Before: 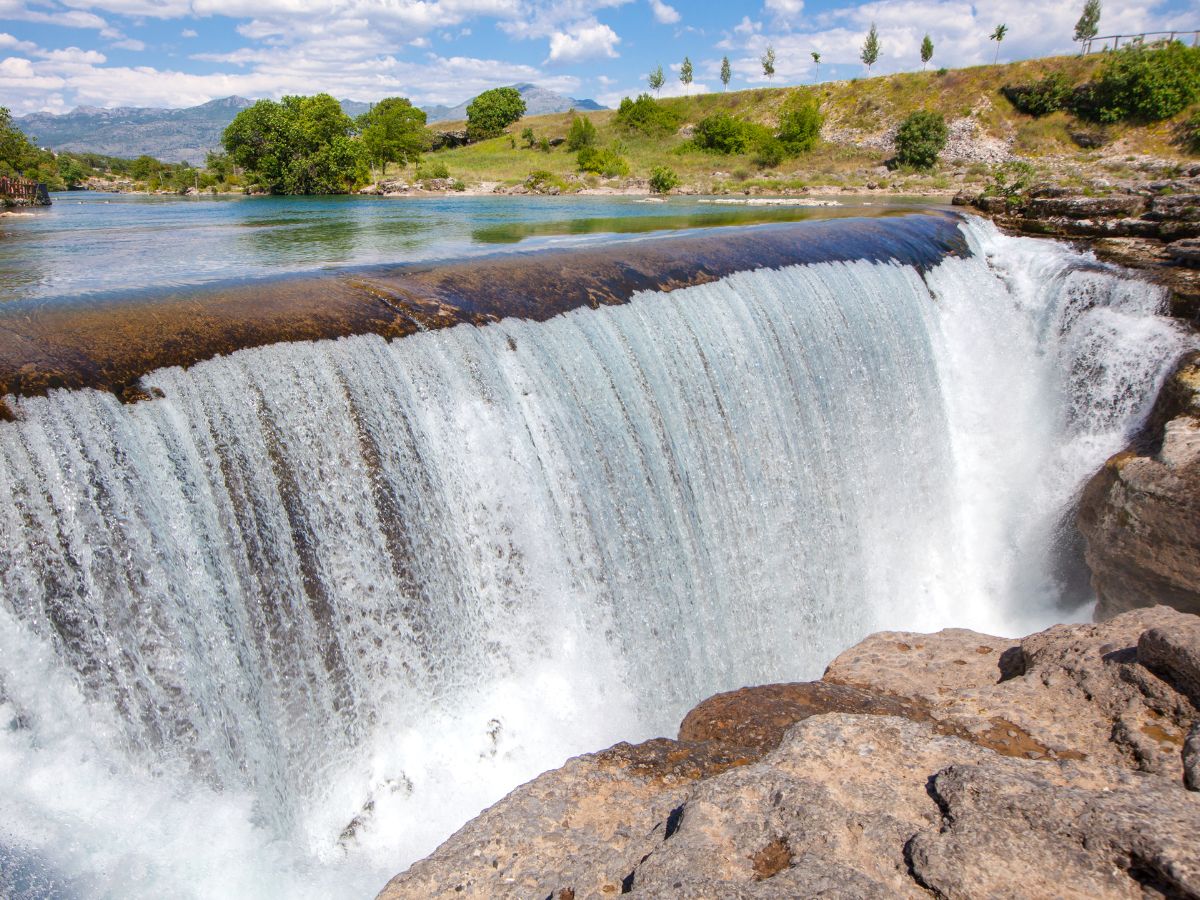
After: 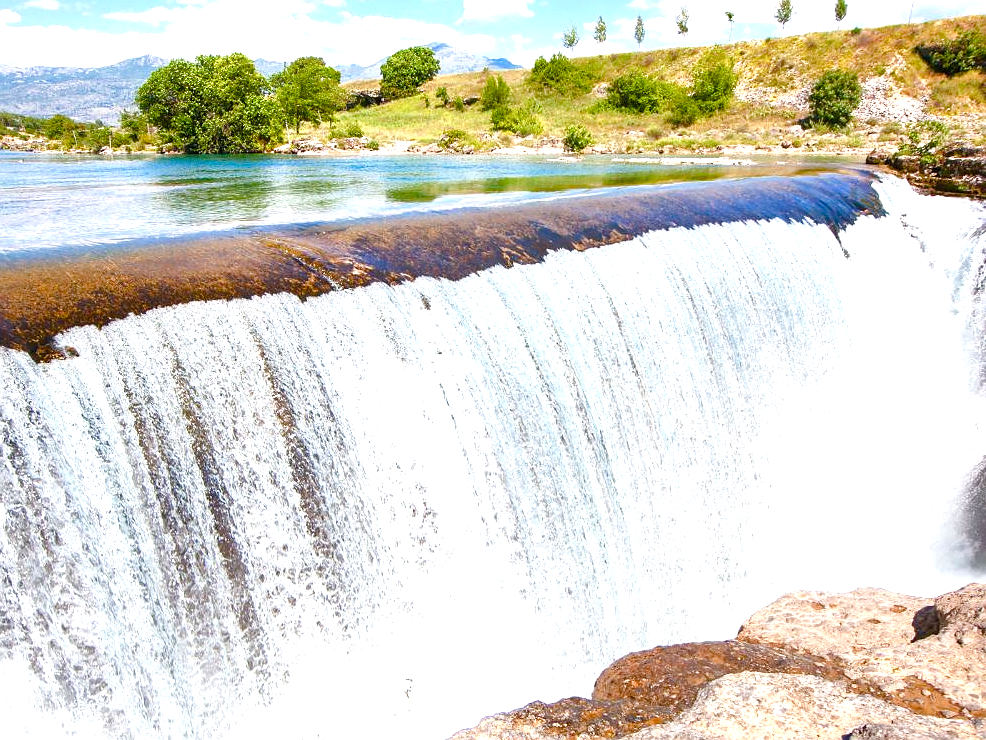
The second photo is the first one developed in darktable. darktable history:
tone equalizer: on, module defaults
exposure: black level correction 0, exposure 0.5 EV, compensate exposure bias true, compensate highlight preservation false
color balance: contrast 8.5%, output saturation 105%
color balance rgb: perceptual saturation grading › global saturation 20%, perceptual saturation grading › highlights -50%, perceptual saturation grading › shadows 30%, perceptual brilliance grading › global brilliance 10%, perceptual brilliance grading › shadows 15%
crop and rotate: left 7.196%, top 4.574%, right 10.605%, bottom 13.178%
sharpen: radius 1
